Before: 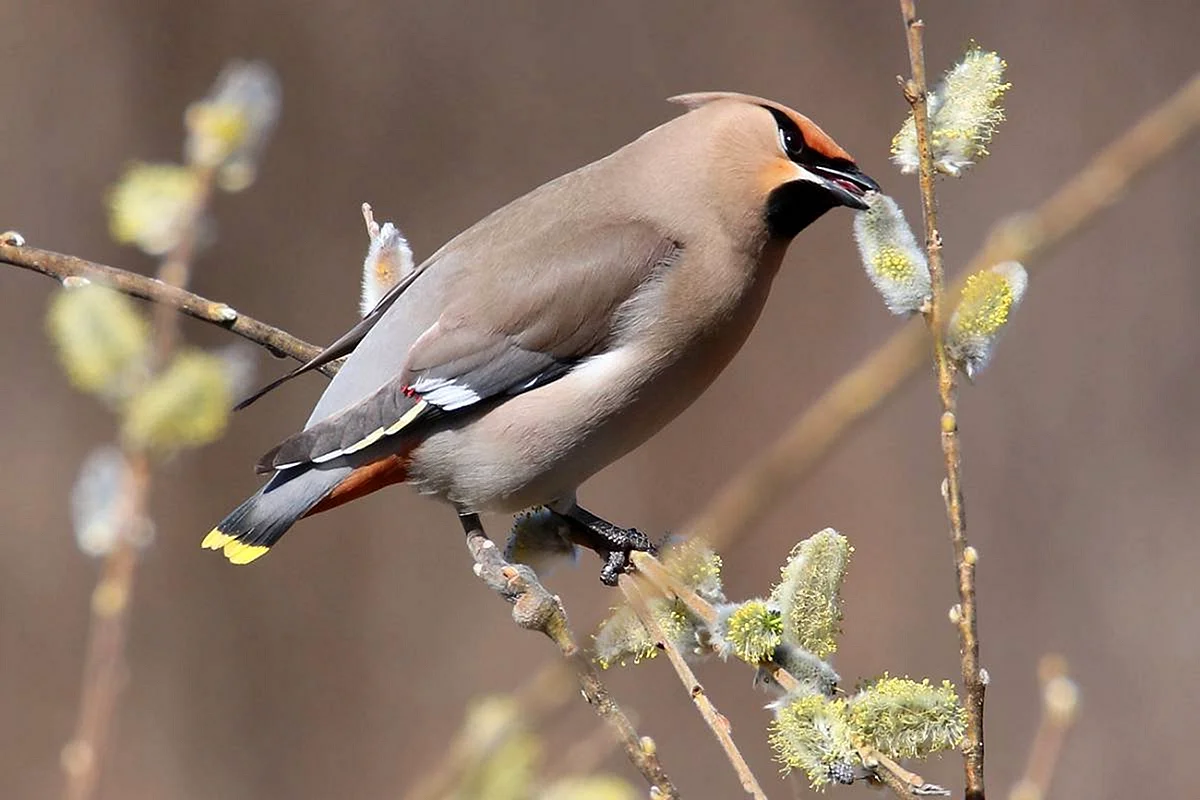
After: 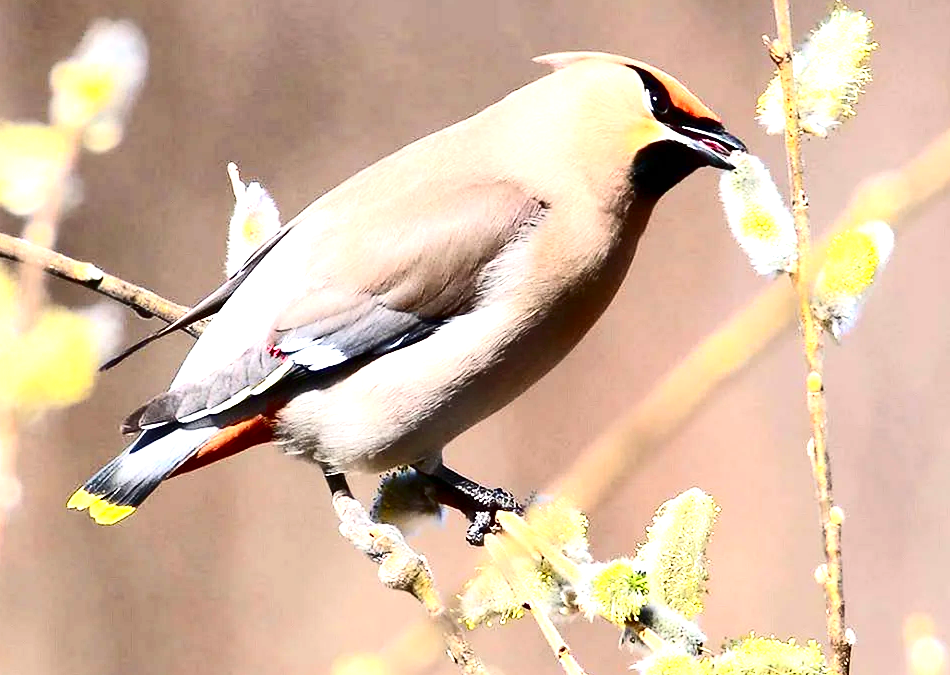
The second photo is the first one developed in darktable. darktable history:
contrast brightness saturation: contrast 0.318, brightness -0.077, saturation 0.175
color balance rgb: perceptual saturation grading › global saturation 0.74%
exposure: black level correction 0, exposure 1.403 EV, compensate highlight preservation false
crop: left 11.229%, top 5.045%, right 9.595%, bottom 10.491%
